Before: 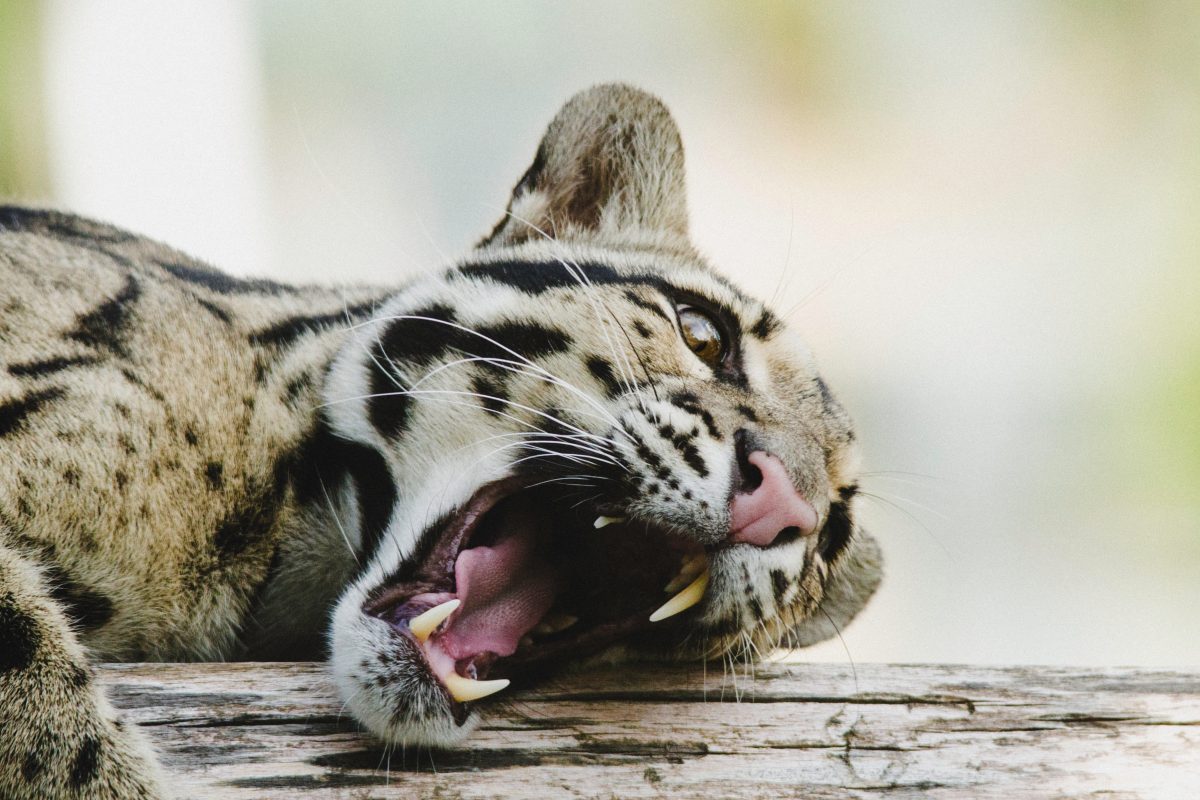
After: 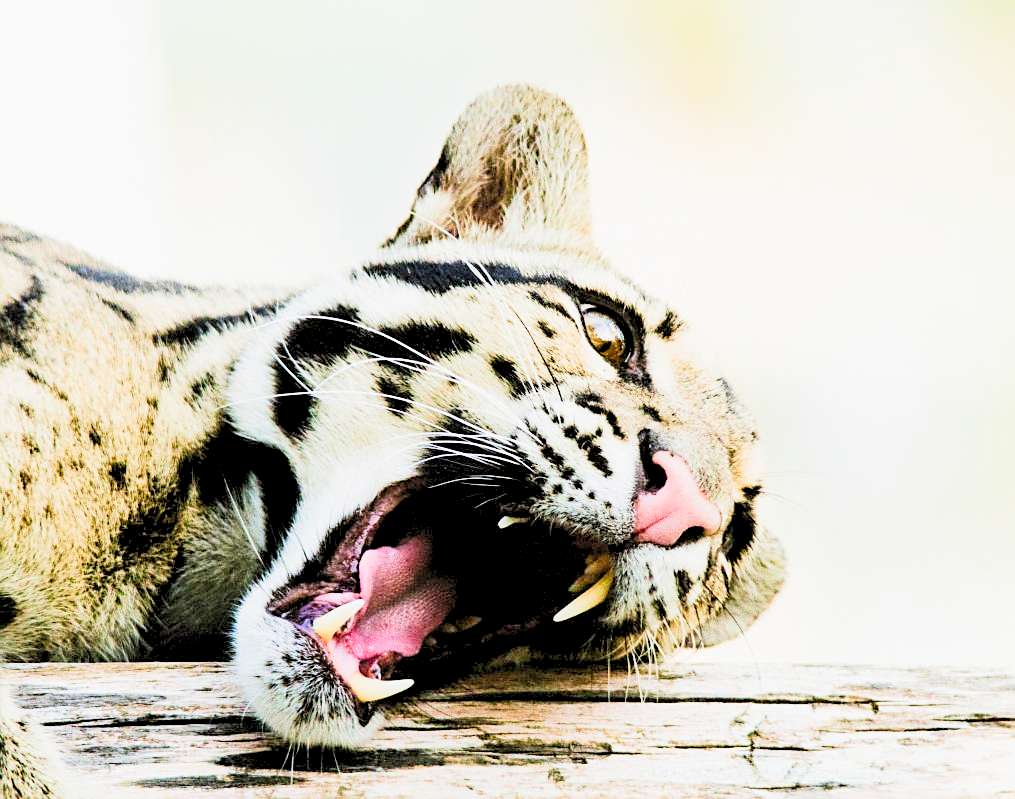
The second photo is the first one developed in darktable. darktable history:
exposure: black level correction 0, exposure 1.295 EV, compensate highlight preservation false
filmic rgb: black relative exposure -7.65 EV, white relative exposure 4.56 EV, hardness 3.61, color science v5 (2021), contrast in shadows safe, contrast in highlights safe
levels: levels [0.072, 0.414, 0.976]
contrast brightness saturation: contrast 0.207, brightness -0.113, saturation 0.205
crop: left 8.03%, right 7.373%
sharpen: on, module defaults
